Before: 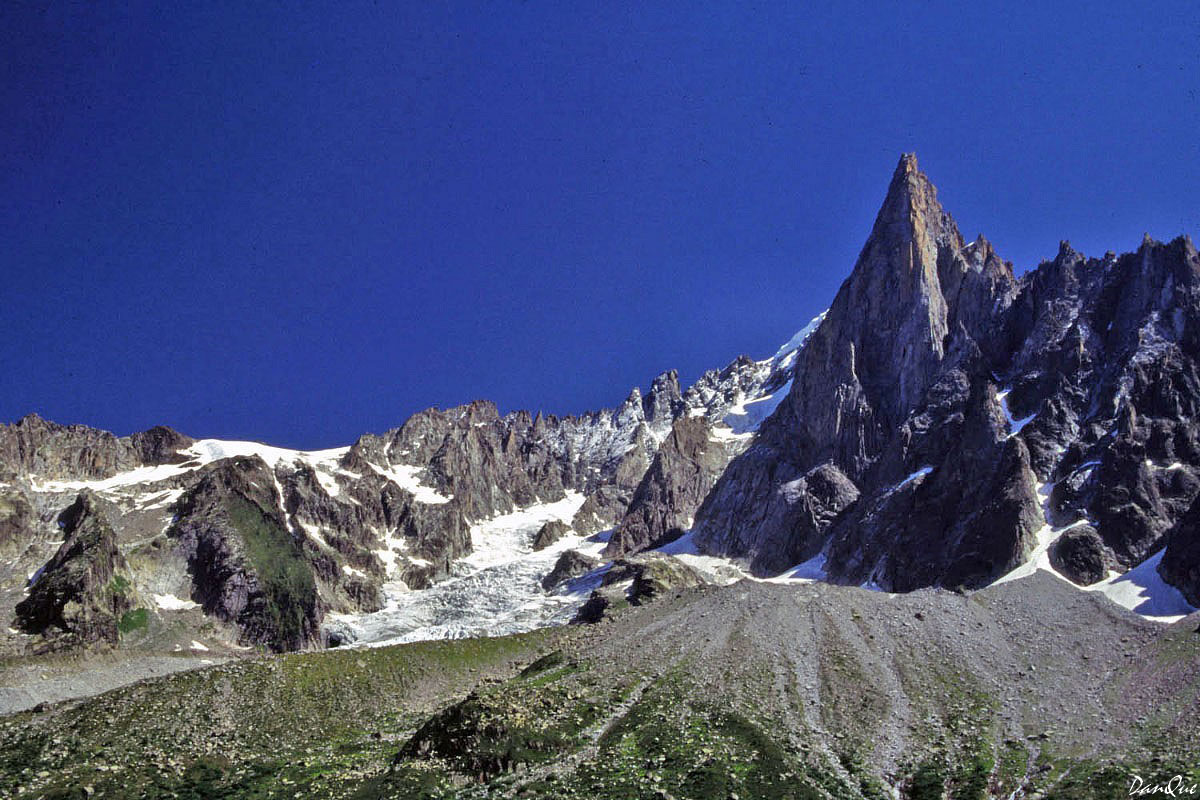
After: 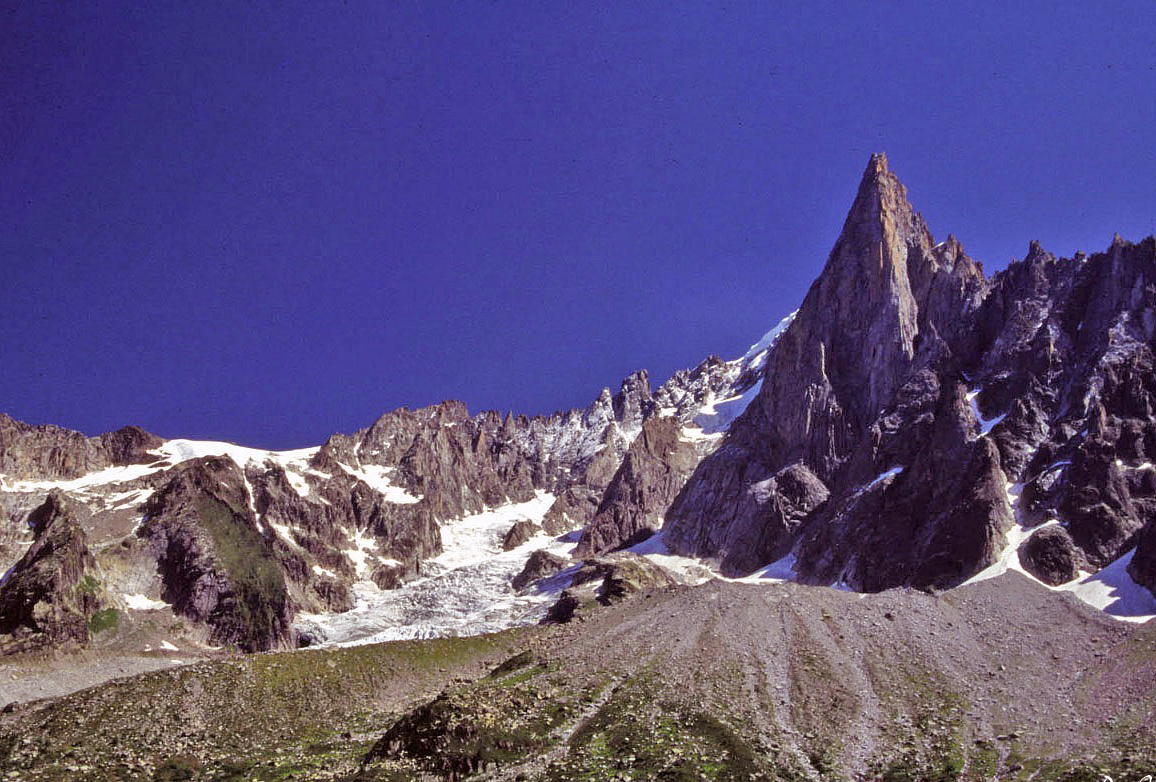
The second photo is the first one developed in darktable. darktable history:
rgb levels: mode RGB, independent channels, levels [[0, 0.474, 1], [0, 0.5, 1], [0, 0.5, 1]]
crop and rotate: left 2.536%, right 1.107%, bottom 2.246%
